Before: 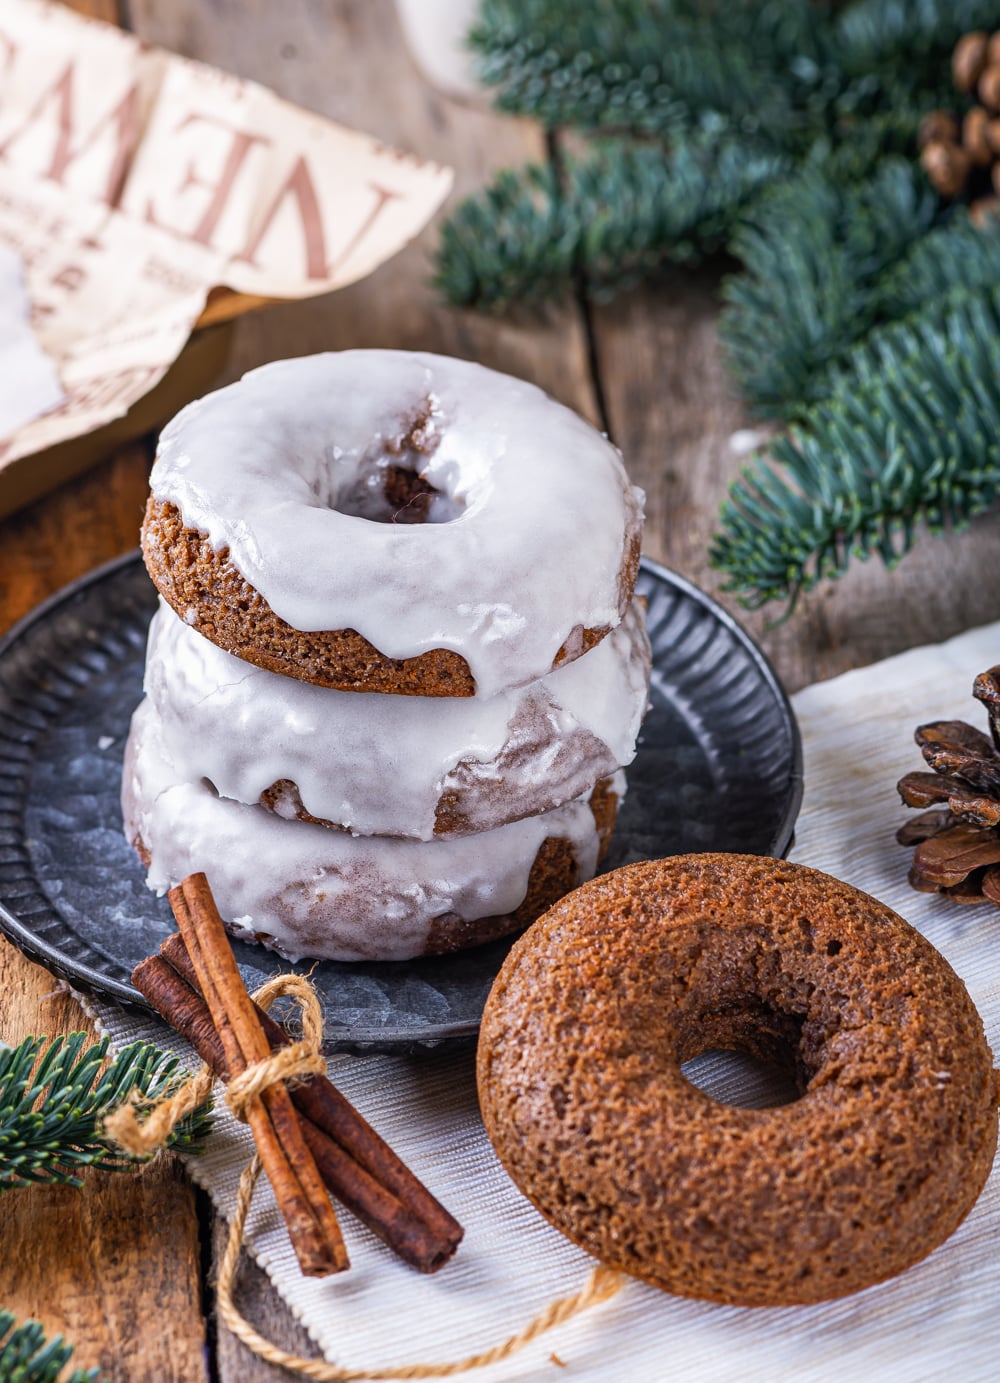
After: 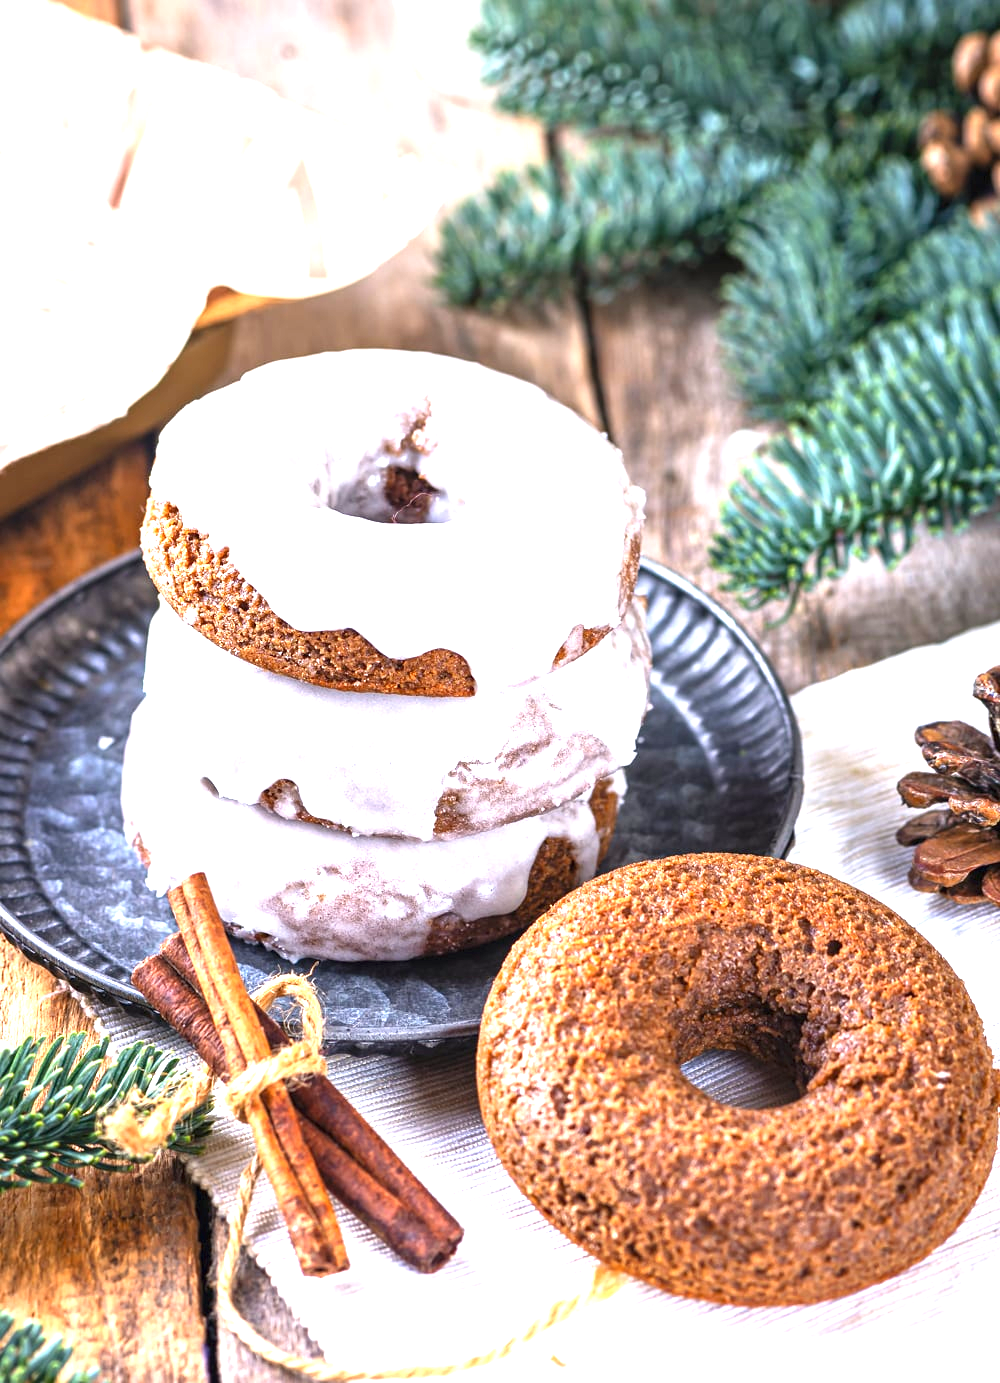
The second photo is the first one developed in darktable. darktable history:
exposure: black level correction 0, exposure 1.627 EV, compensate highlight preservation false
